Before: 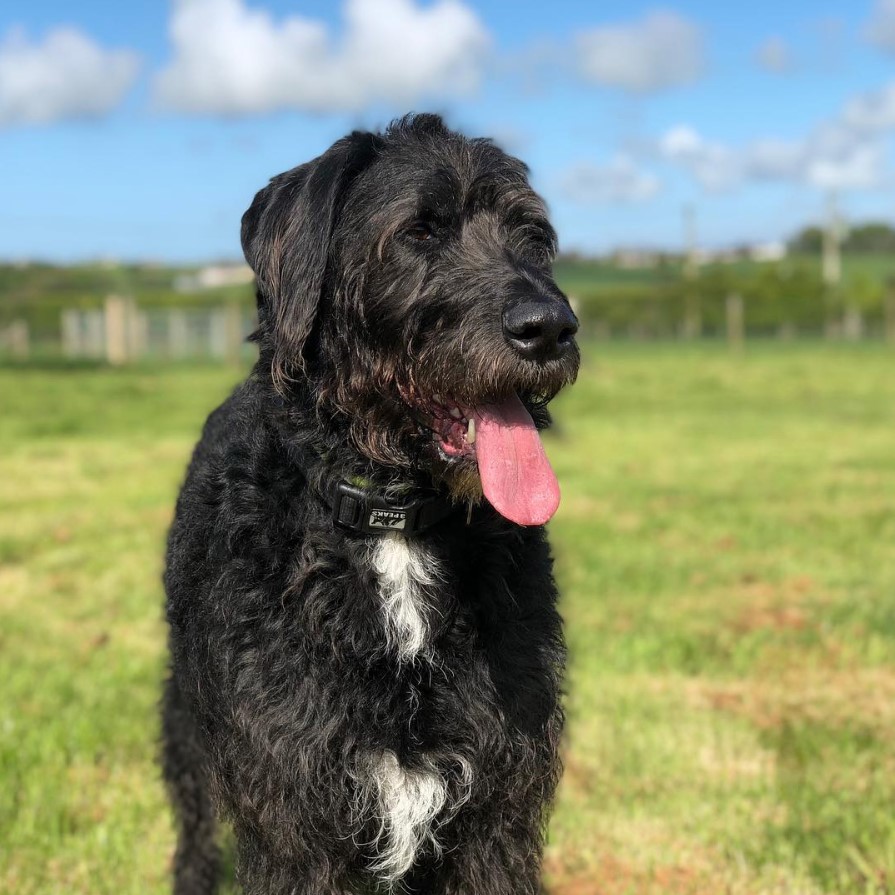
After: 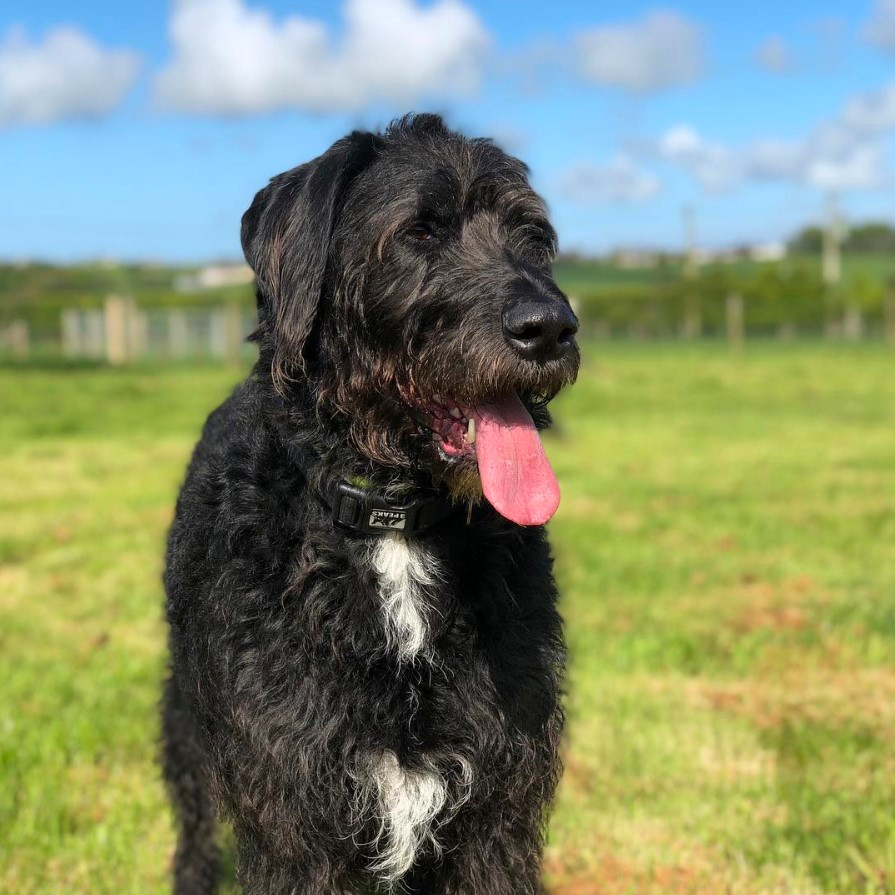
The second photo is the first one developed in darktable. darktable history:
contrast brightness saturation: contrast 0.037, saturation 0.155
contrast equalizer: octaves 7, y [[0.5 ×6], [0.5 ×6], [0.5, 0.5, 0.501, 0.545, 0.707, 0.863], [0 ×6], [0 ×6]], mix -0.316
